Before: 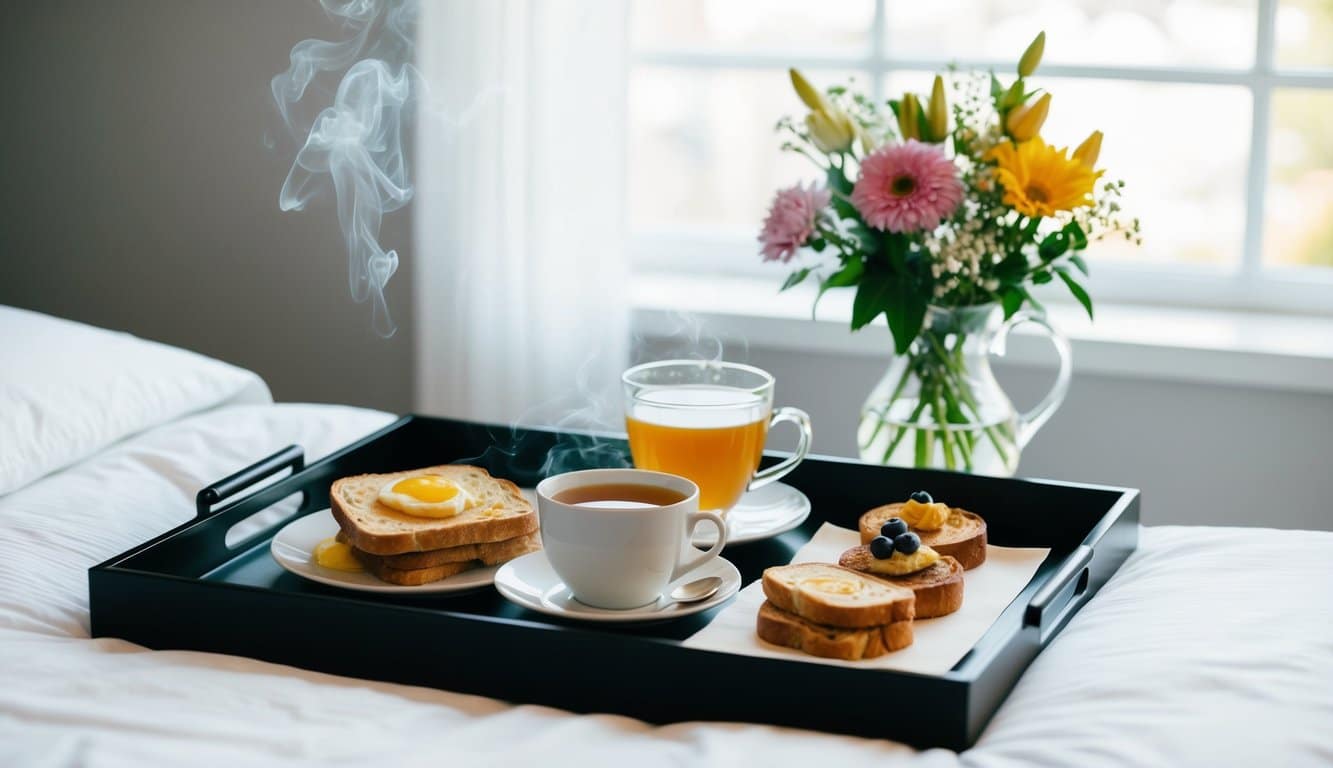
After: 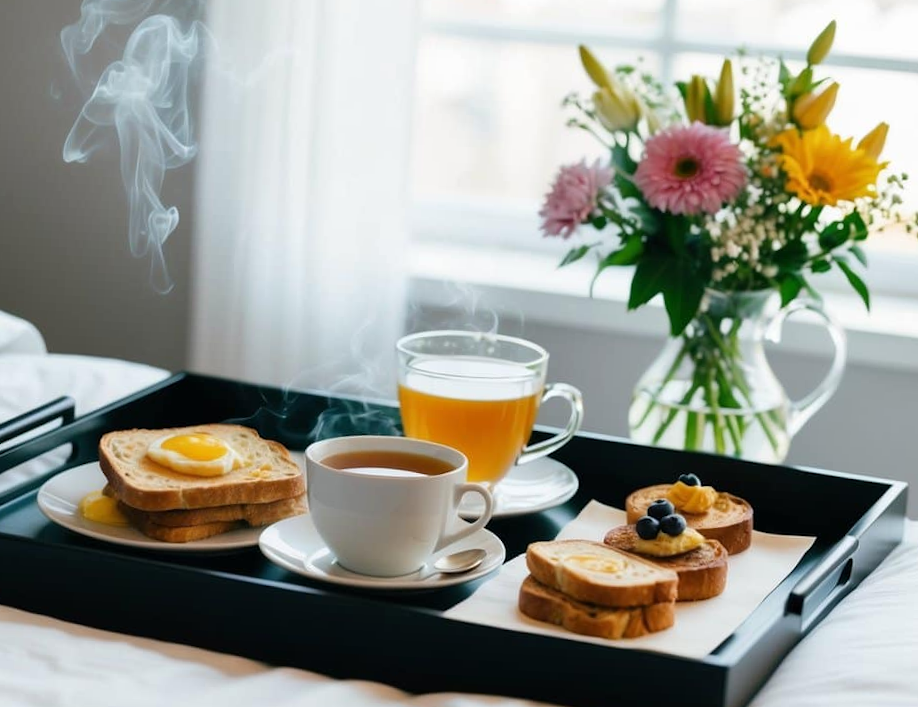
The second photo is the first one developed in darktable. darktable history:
crop and rotate: angle -2.85°, left 14.195%, top 0.031%, right 11.064%, bottom 0.059%
